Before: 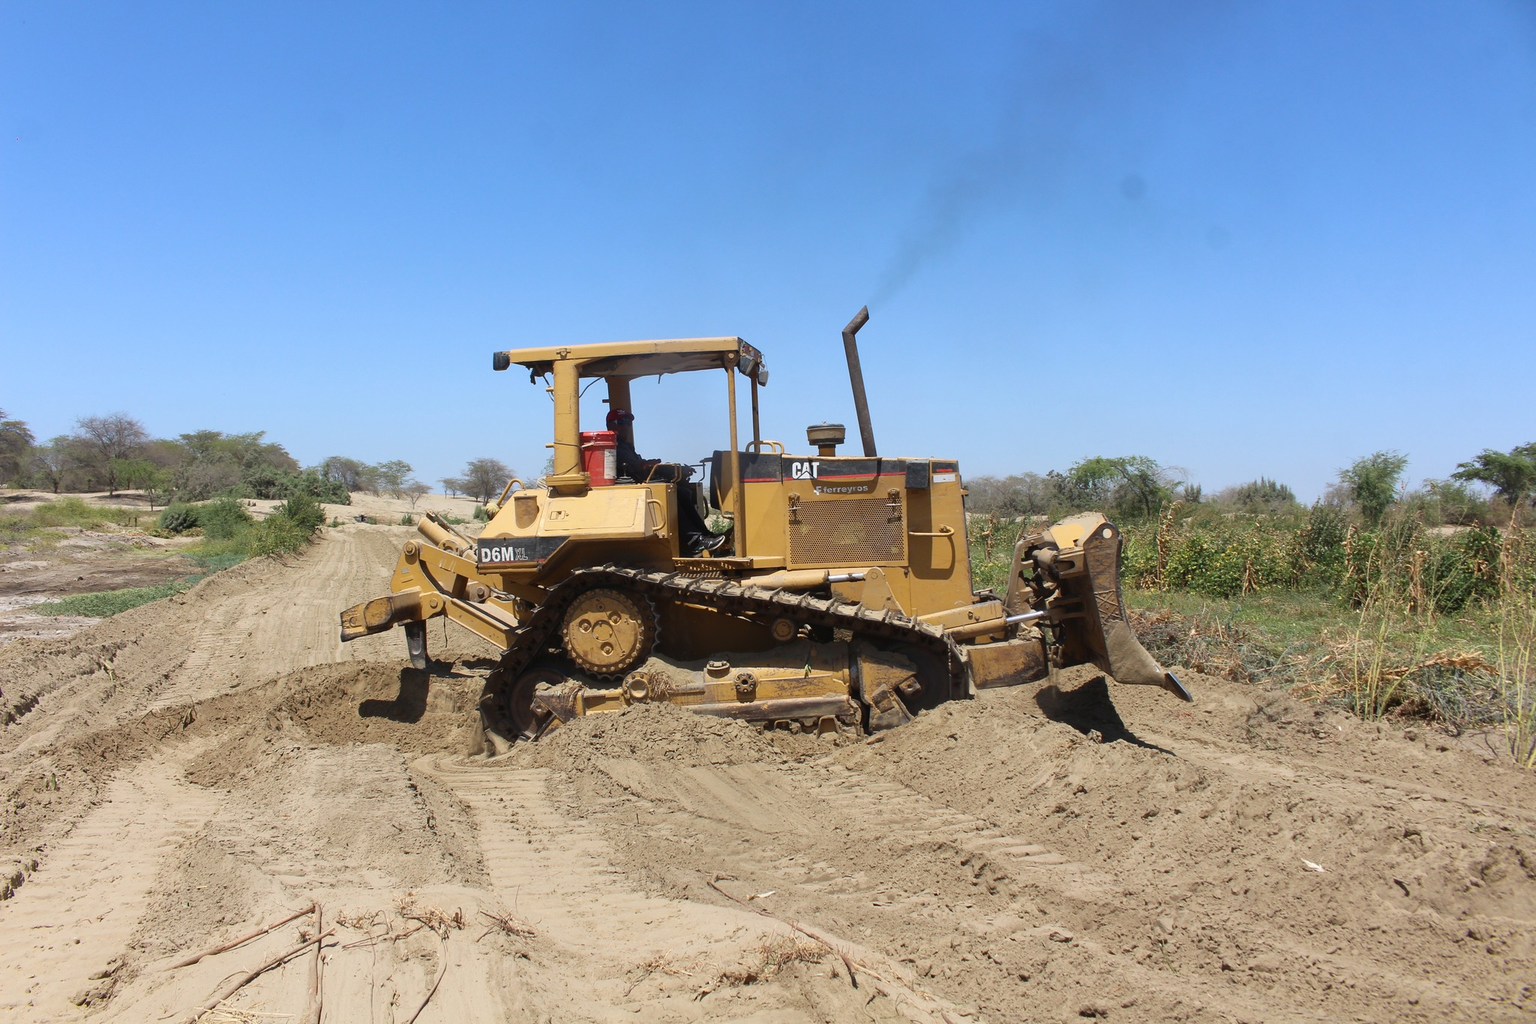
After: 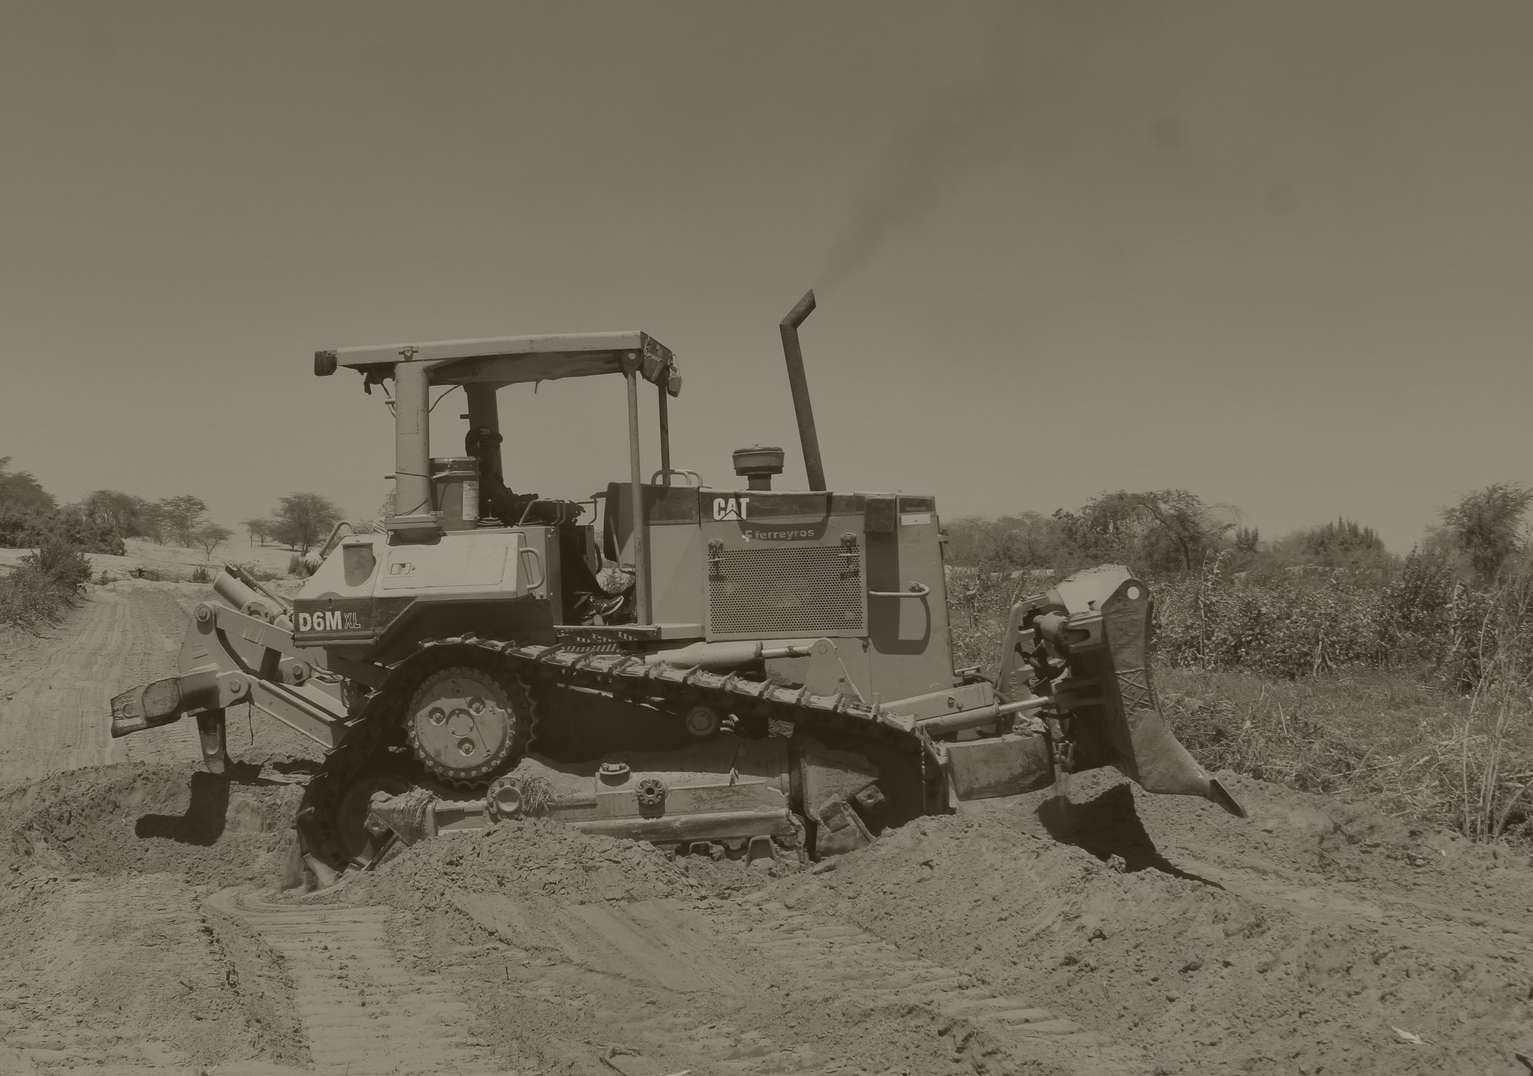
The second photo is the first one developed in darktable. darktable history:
colorize: hue 41.44°, saturation 22%, source mix 60%, lightness 10.61%
white balance: red 0.925, blue 1.046
crop: left 16.768%, top 8.653%, right 8.362%, bottom 12.485%
color correction: highlights a* -0.482, highlights b* 9.48, shadows a* -9.48, shadows b* 0.803
shadows and highlights: soften with gaussian
